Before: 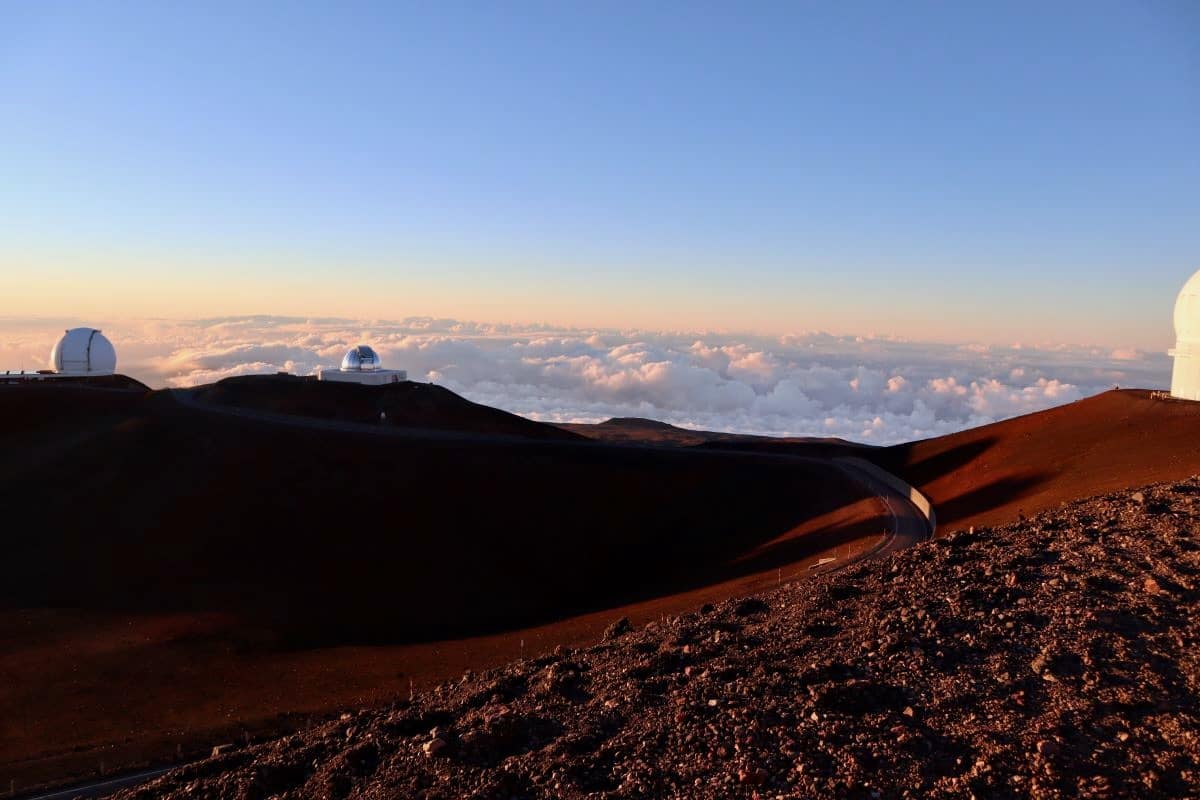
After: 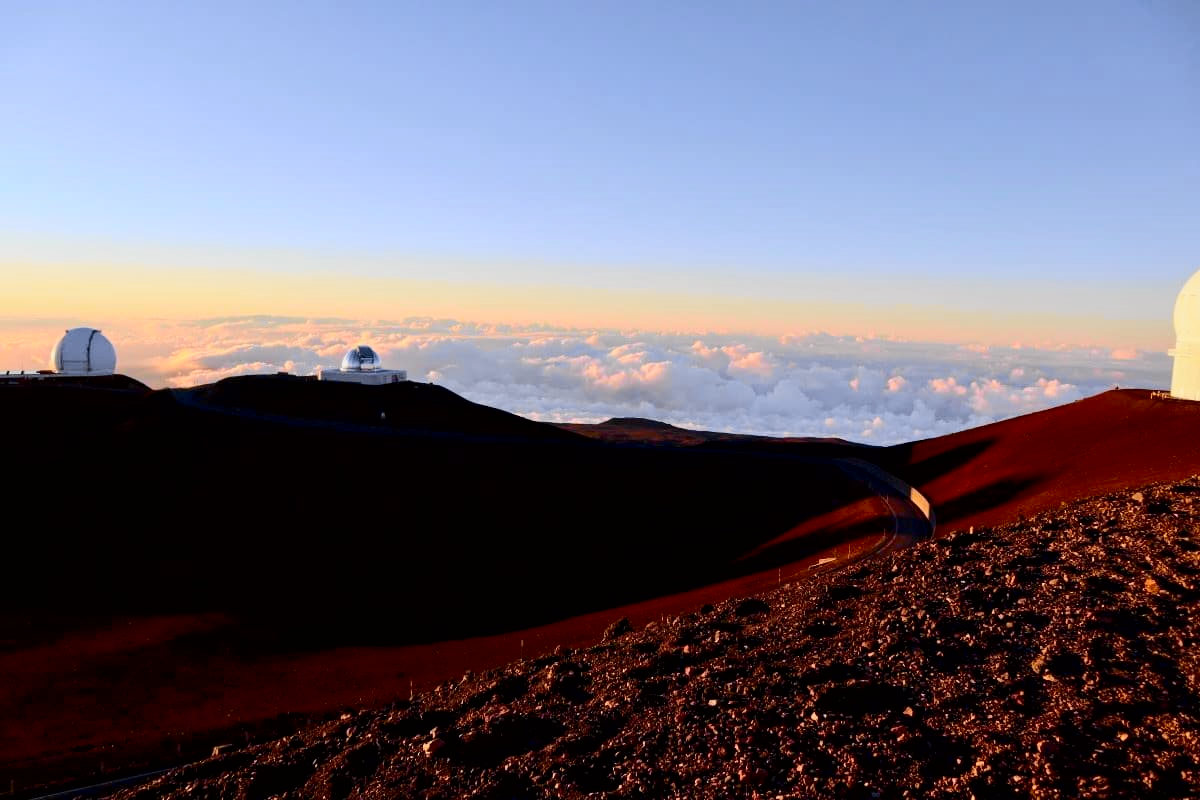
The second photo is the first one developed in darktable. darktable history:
contrast brightness saturation: contrast 0.037, saturation 0.069
tone curve: curves: ch0 [(0.017, 0) (0.107, 0.071) (0.295, 0.264) (0.447, 0.507) (0.54, 0.618) (0.733, 0.791) (0.879, 0.898) (1, 0.97)]; ch1 [(0, 0) (0.393, 0.415) (0.447, 0.448) (0.485, 0.497) (0.523, 0.515) (0.544, 0.55) (0.59, 0.609) (0.686, 0.686) (1, 1)]; ch2 [(0, 0) (0.369, 0.388) (0.449, 0.431) (0.499, 0.5) (0.521, 0.505) (0.53, 0.538) (0.579, 0.601) (0.669, 0.733) (1, 1)], color space Lab, independent channels, preserve colors none
